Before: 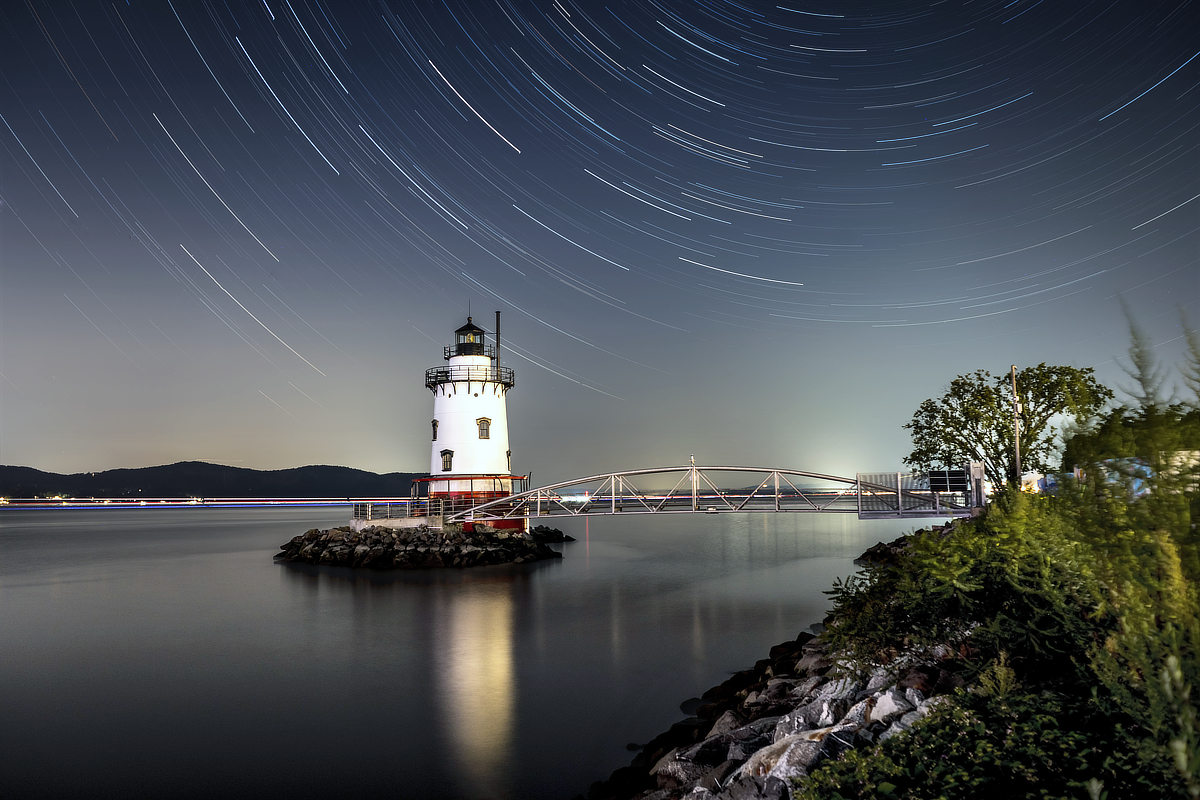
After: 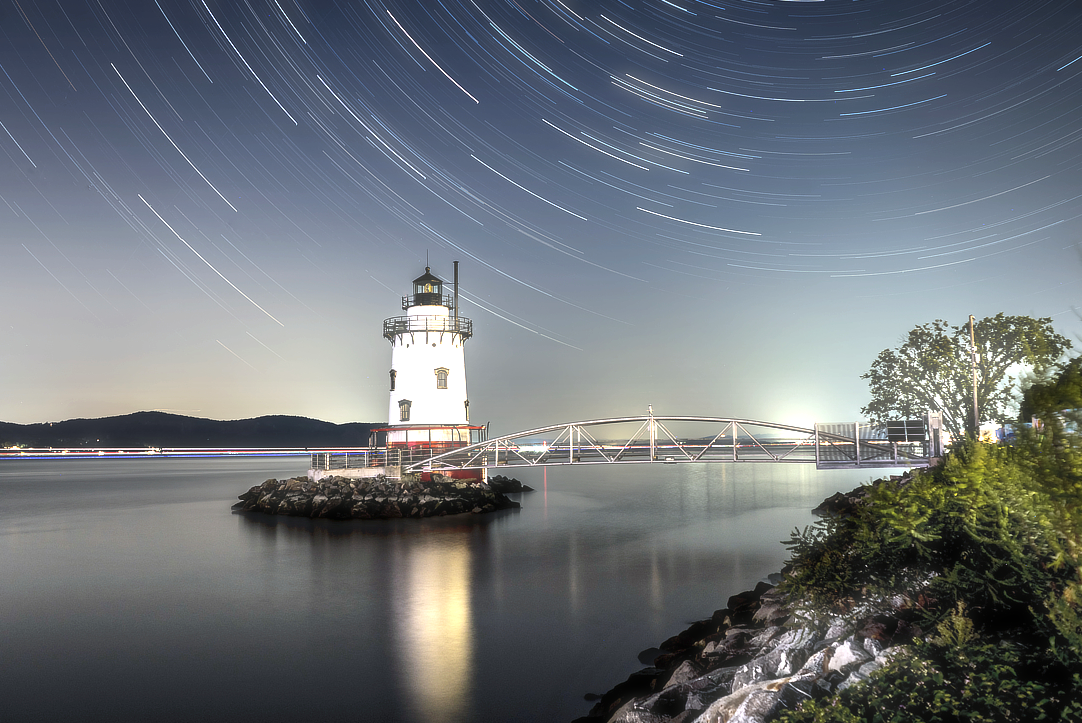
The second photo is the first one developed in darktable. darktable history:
exposure: exposure 0.726 EV, compensate highlight preservation false
haze removal: strength -0.113, compatibility mode true, adaptive false
crop: left 3.54%, top 6.358%, right 6.229%, bottom 3.216%
